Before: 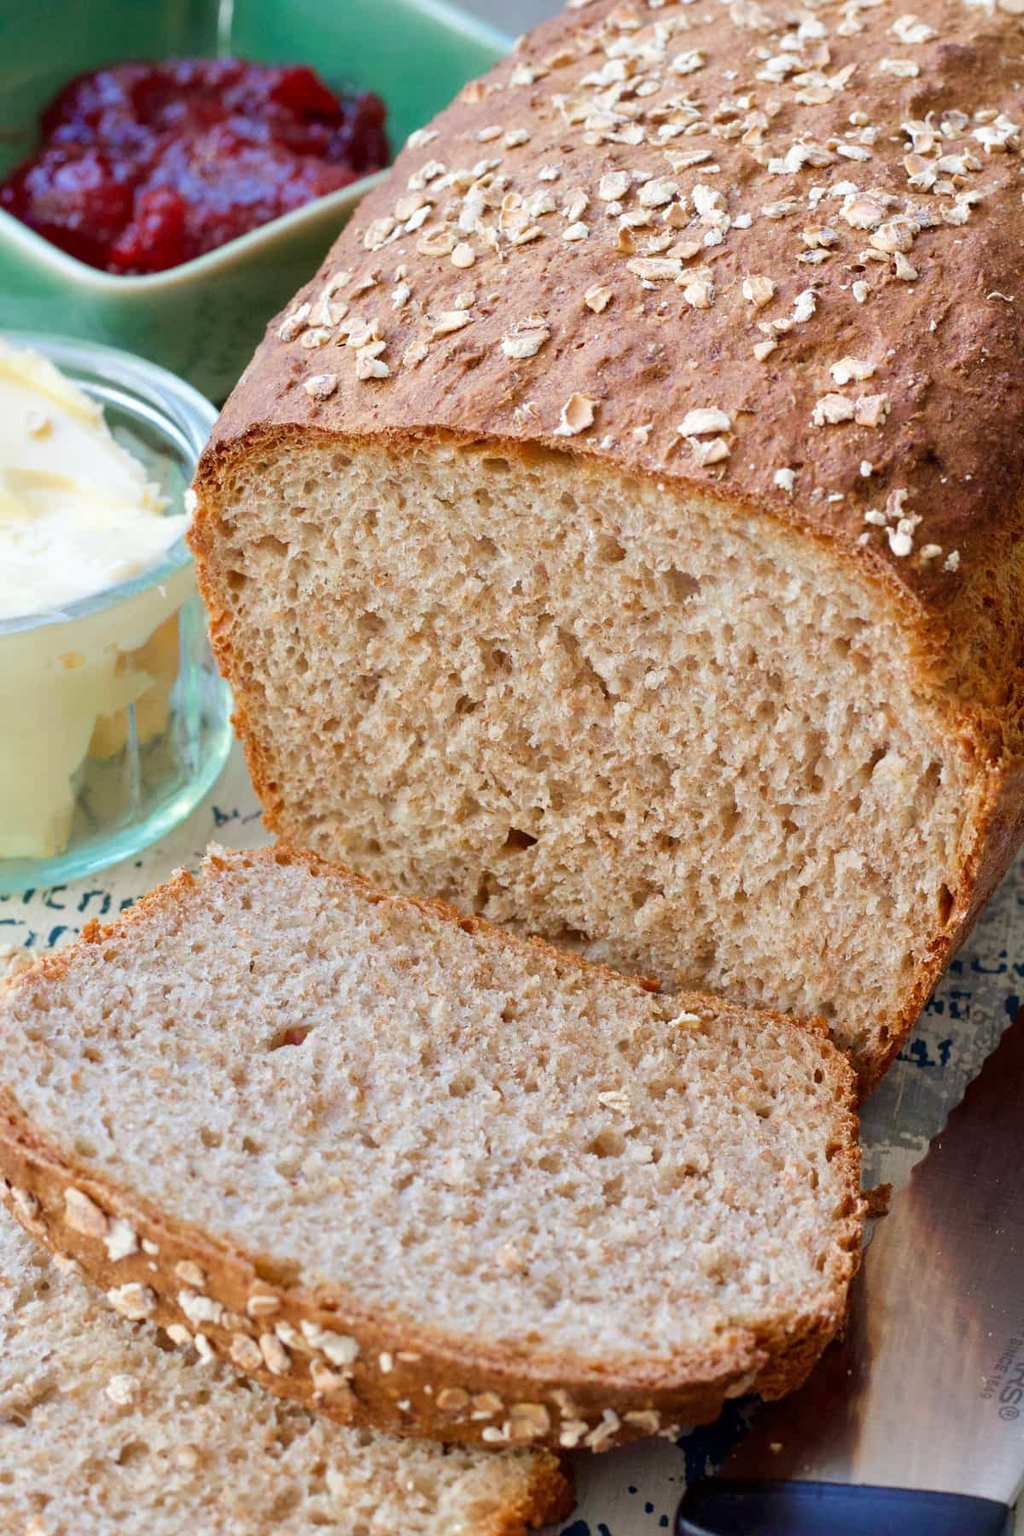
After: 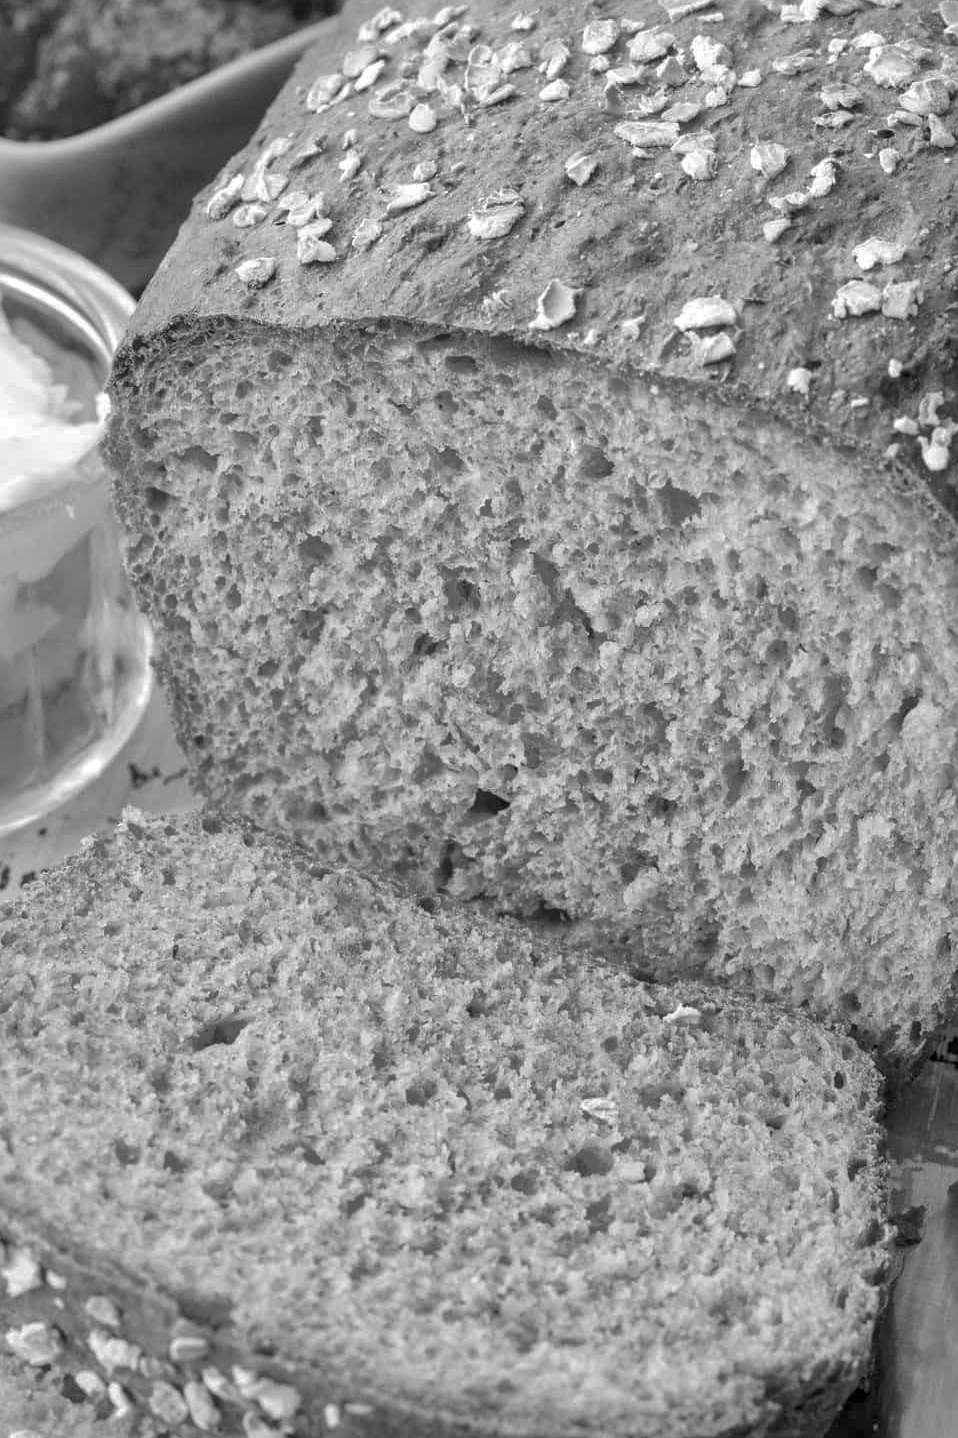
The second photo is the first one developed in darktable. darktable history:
monochrome: size 3.1
shadows and highlights: highlights -60
crop and rotate: left 10.071%, top 10.071%, right 10.02%, bottom 10.02%
local contrast: on, module defaults
